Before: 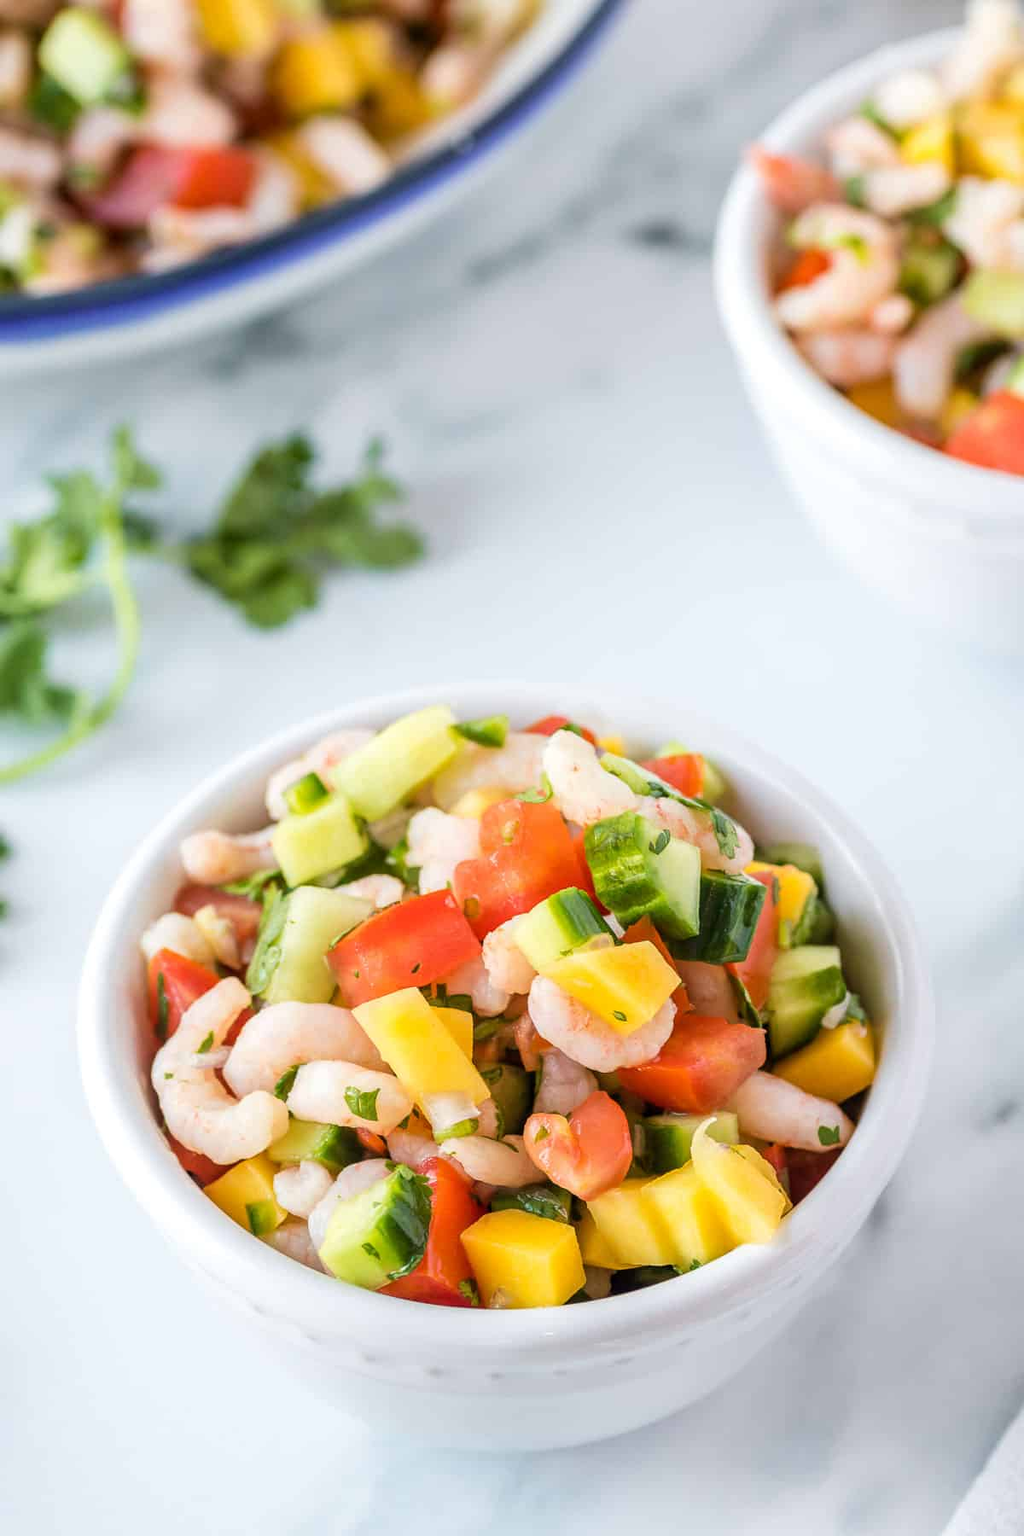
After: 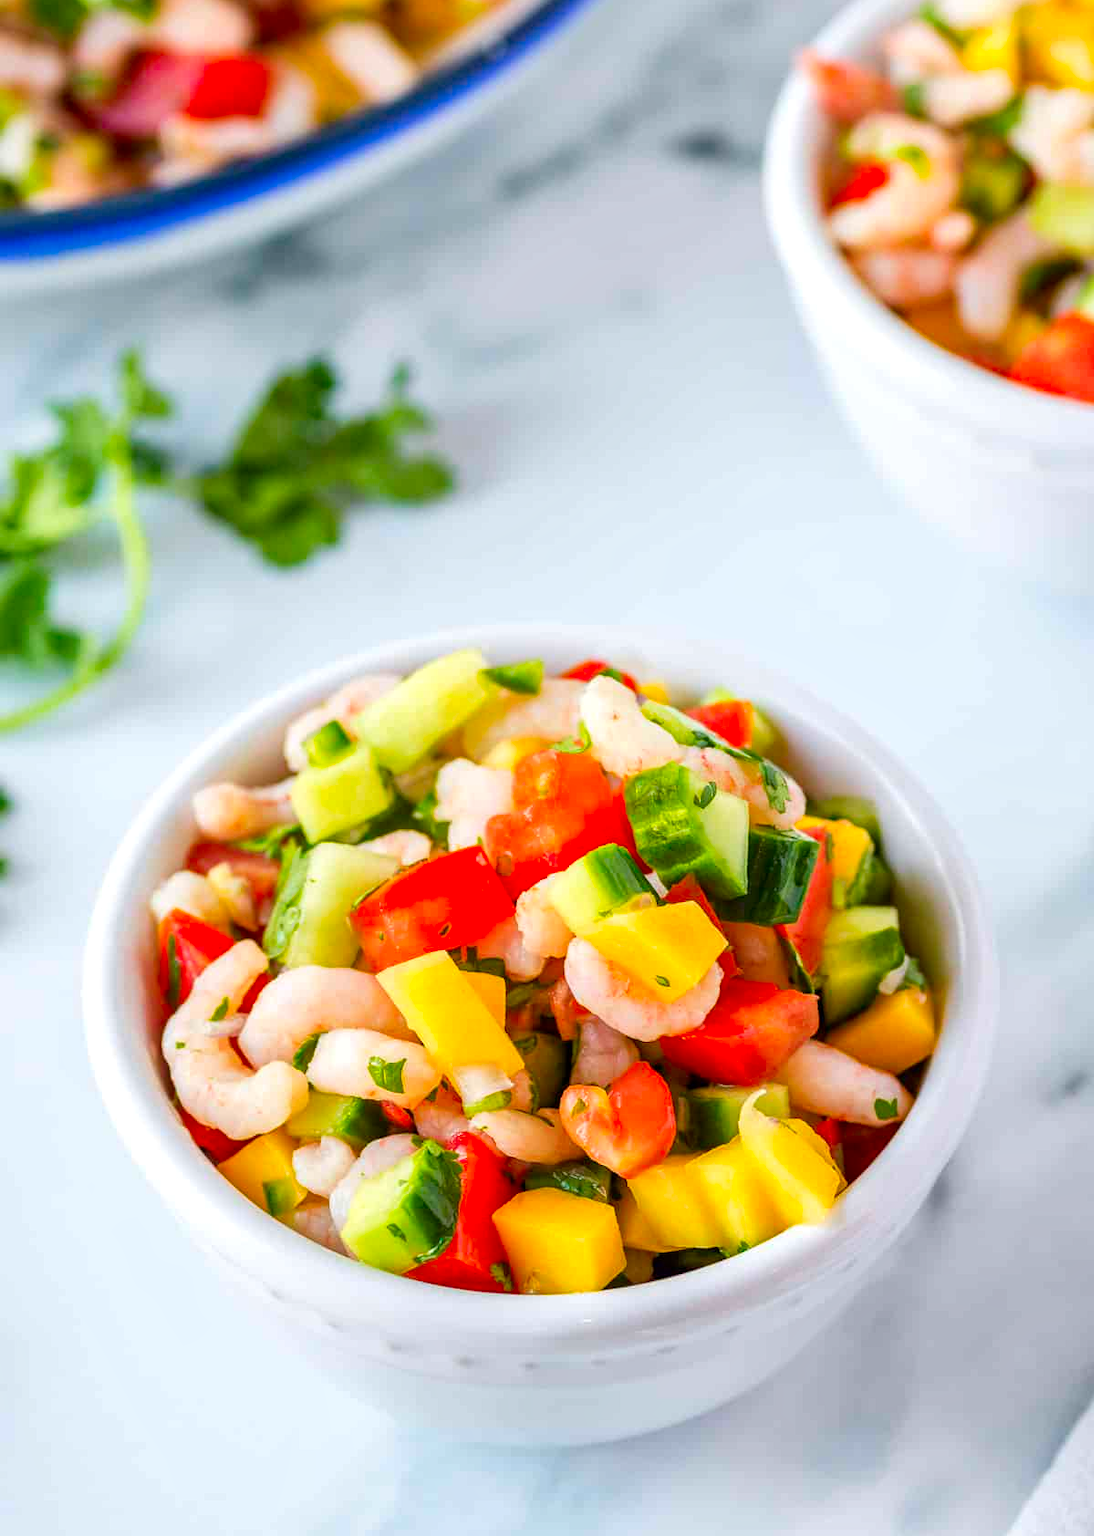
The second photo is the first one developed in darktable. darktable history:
local contrast: mode bilateral grid, contrast 19, coarseness 50, detail 119%, midtone range 0.2
haze removal: adaptive false
crop and rotate: top 6.398%
contrast brightness saturation: saturation 0.482
